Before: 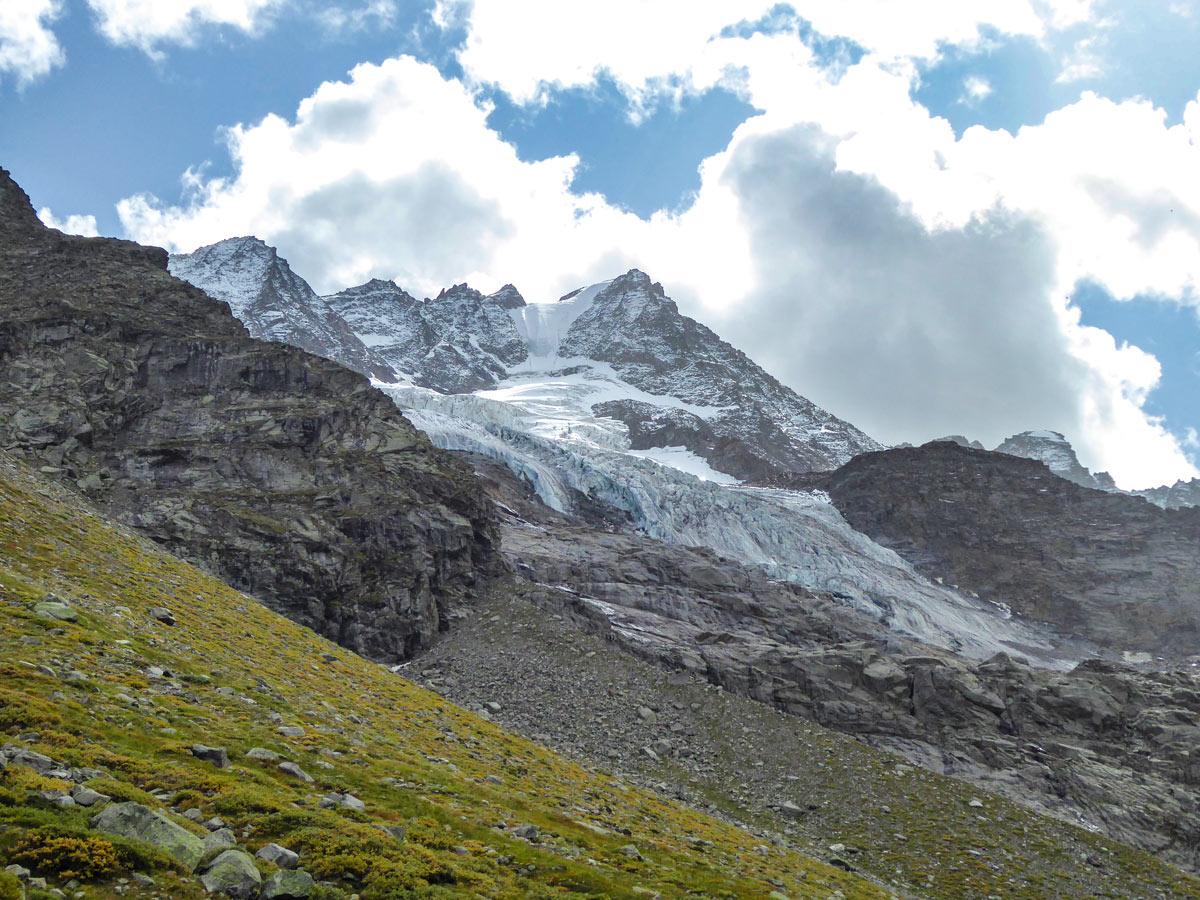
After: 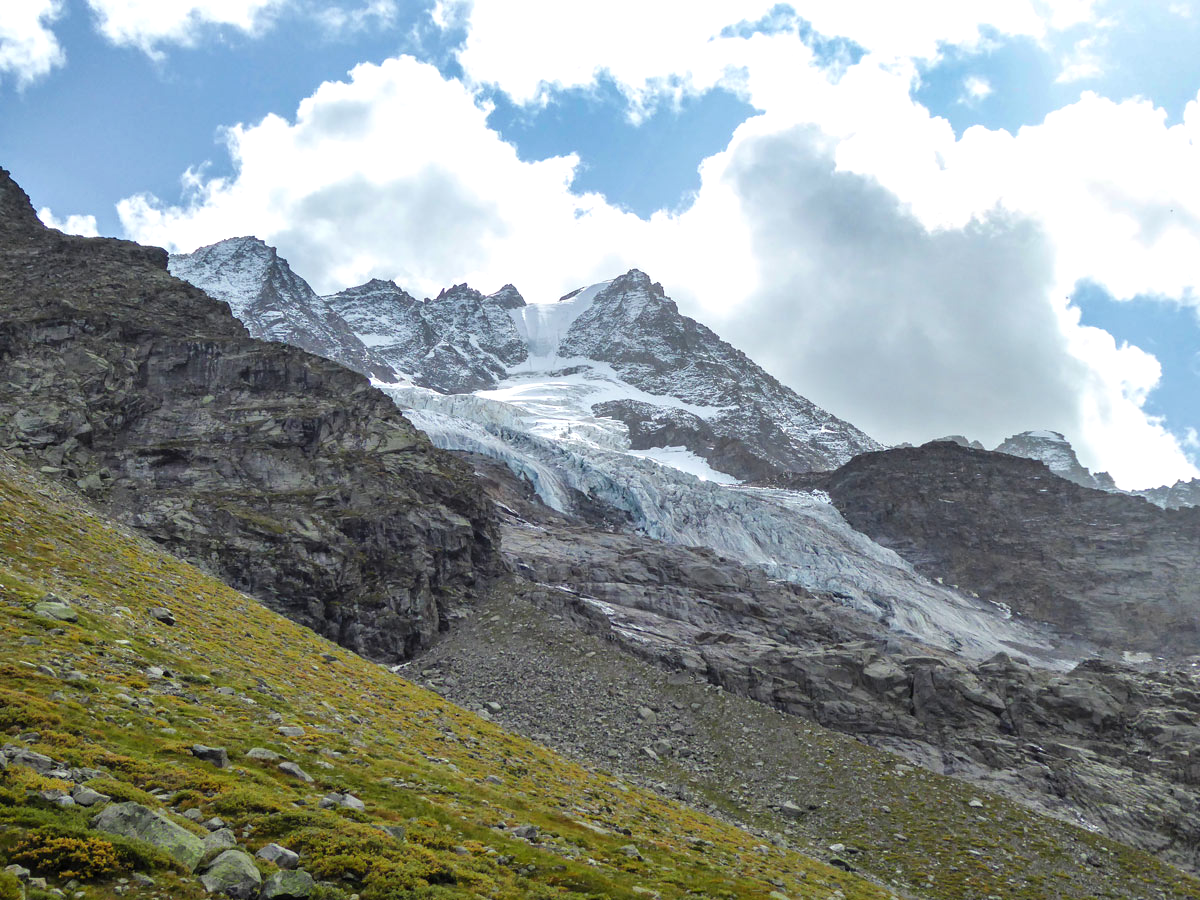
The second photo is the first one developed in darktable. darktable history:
shadows and highlights: shadows -12.66, white point adjustment 4.17, highlights 26.49, shadows color adjustment 97.66%
